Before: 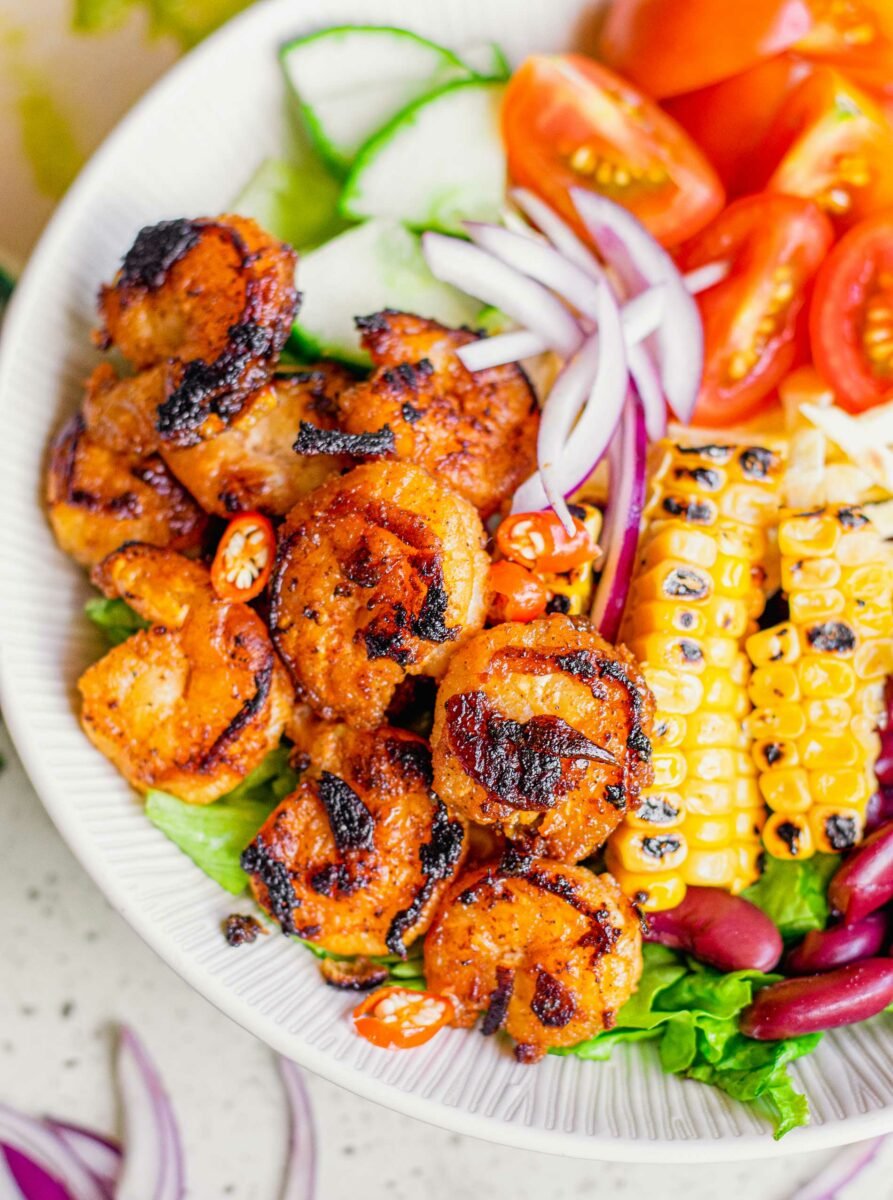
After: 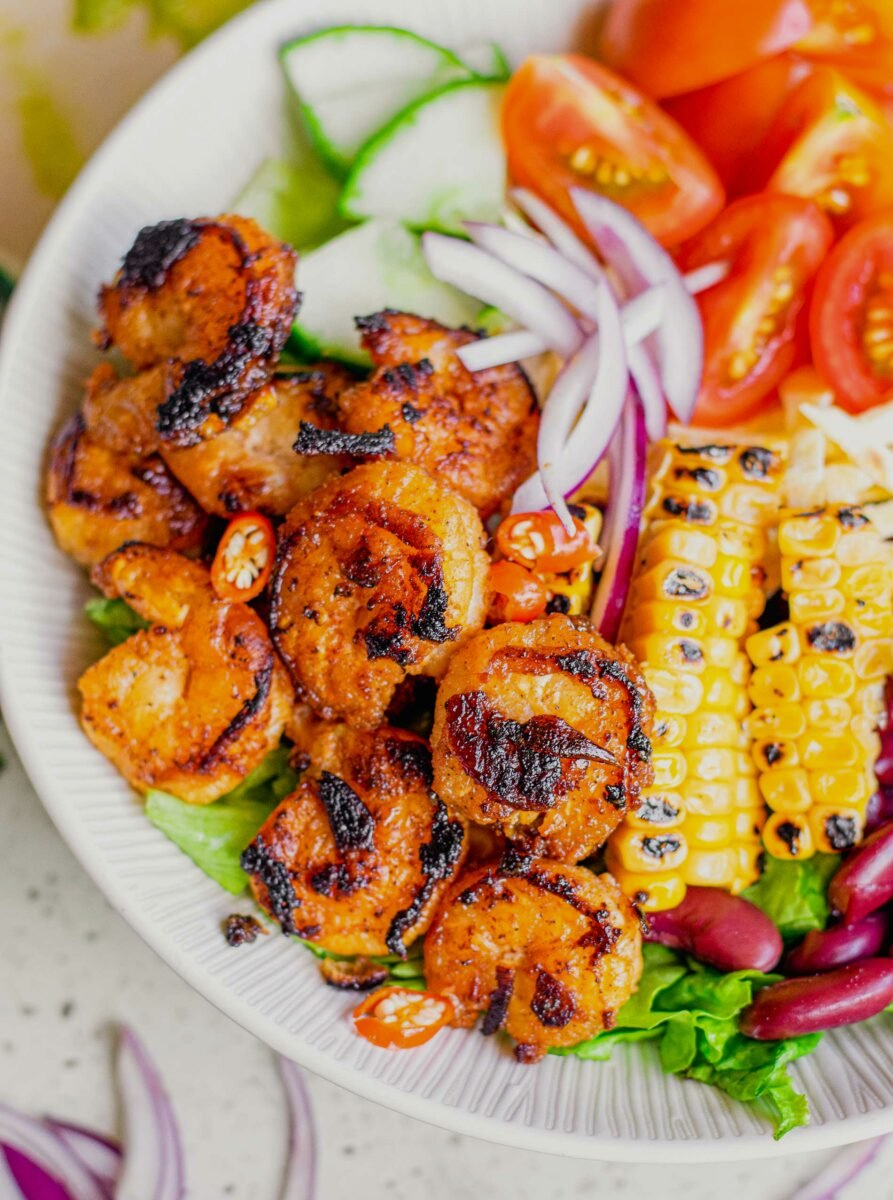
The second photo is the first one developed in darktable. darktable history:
exposure: exposure -0.304 EV, compensate highlight preservation false
